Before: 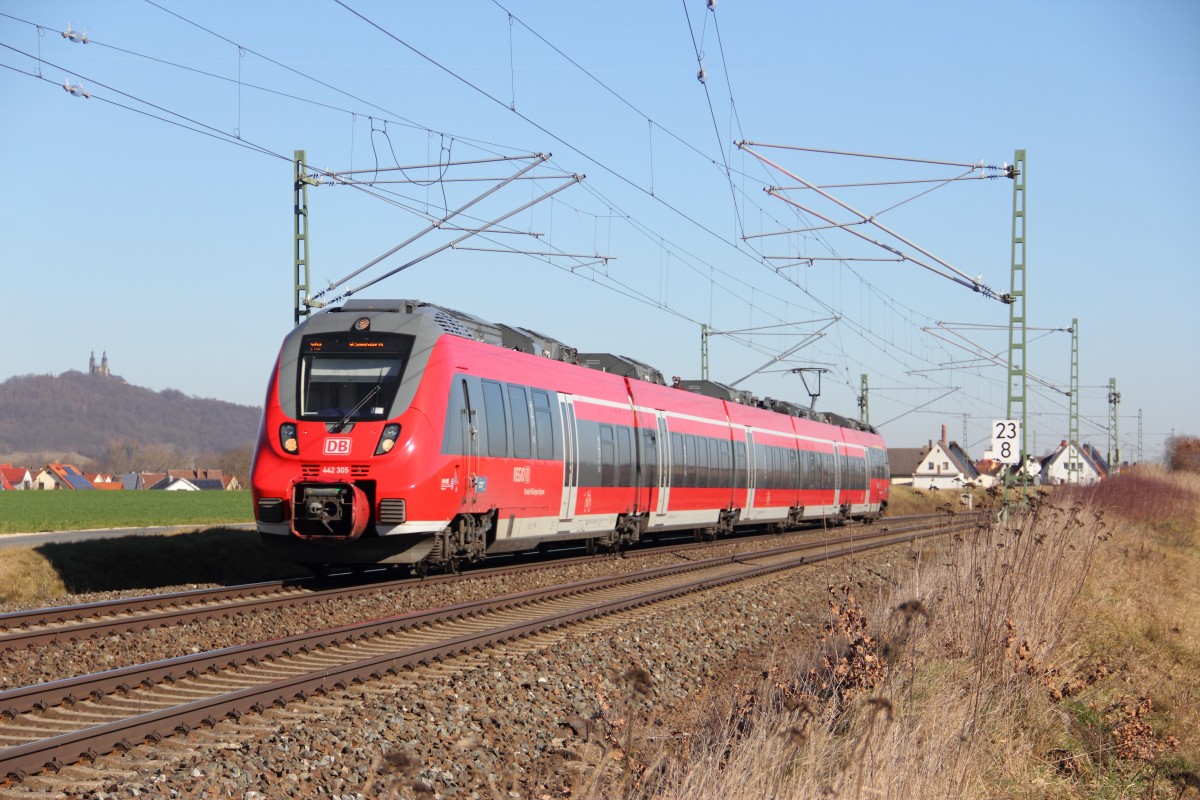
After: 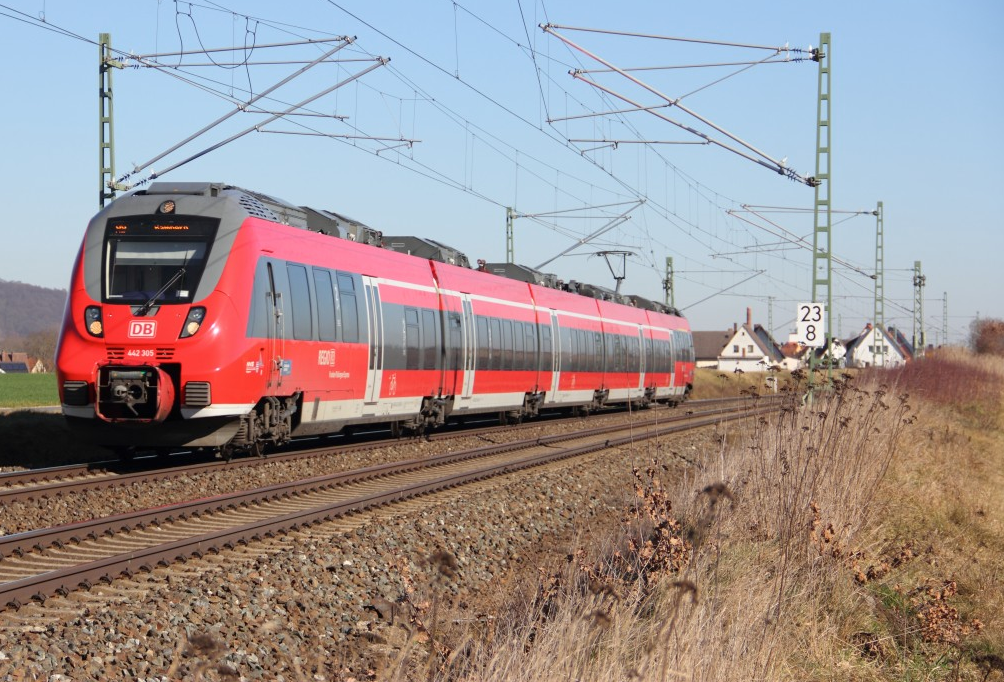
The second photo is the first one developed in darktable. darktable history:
crop: left 16.313%, top 14.649%
color zones: curves: ch0 [(0.25, 0.5) (0.428, 0.473) (0.75, 0.5)]; ch1 [(0.243, 0.479) (0.398, 0.452) (0.75, 0.5)]
